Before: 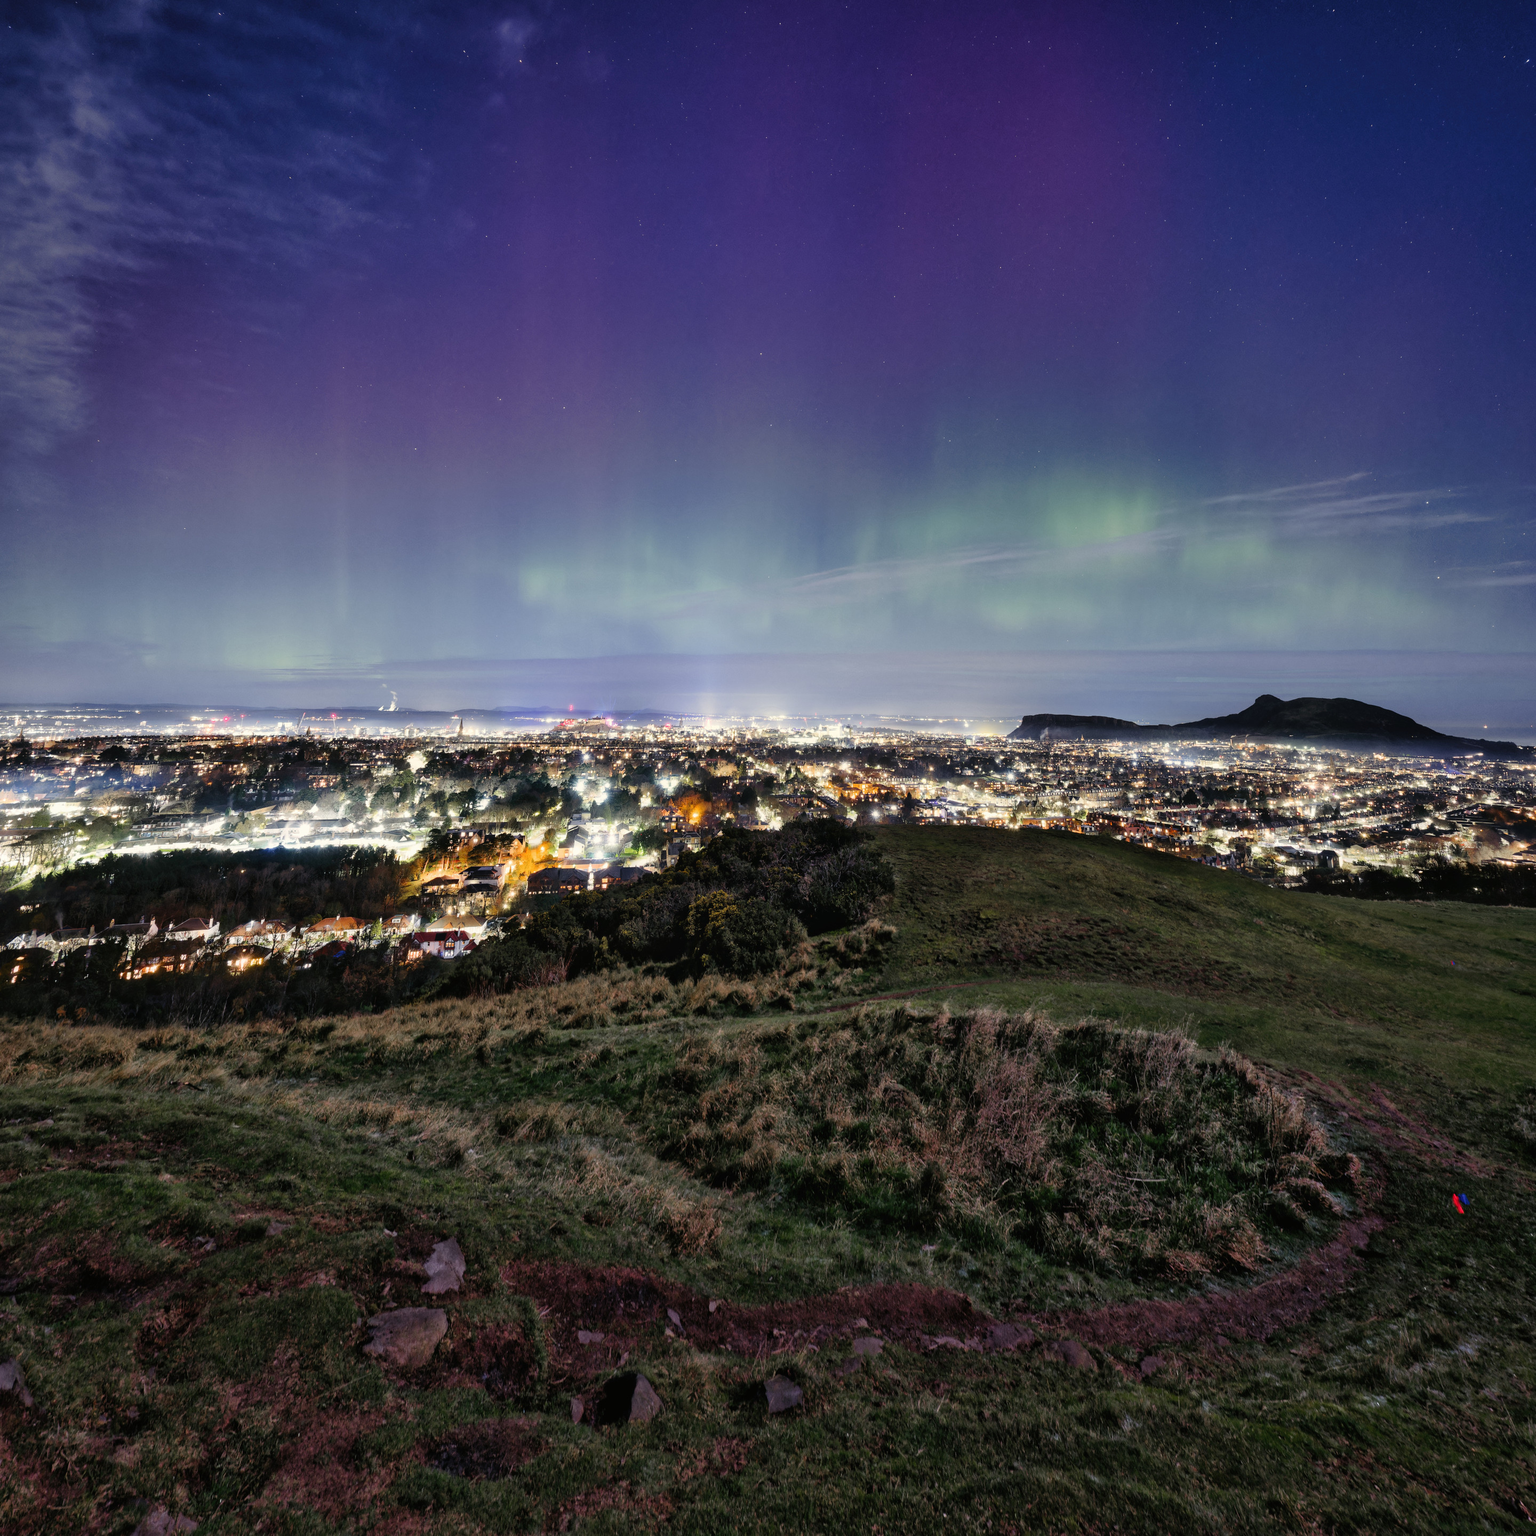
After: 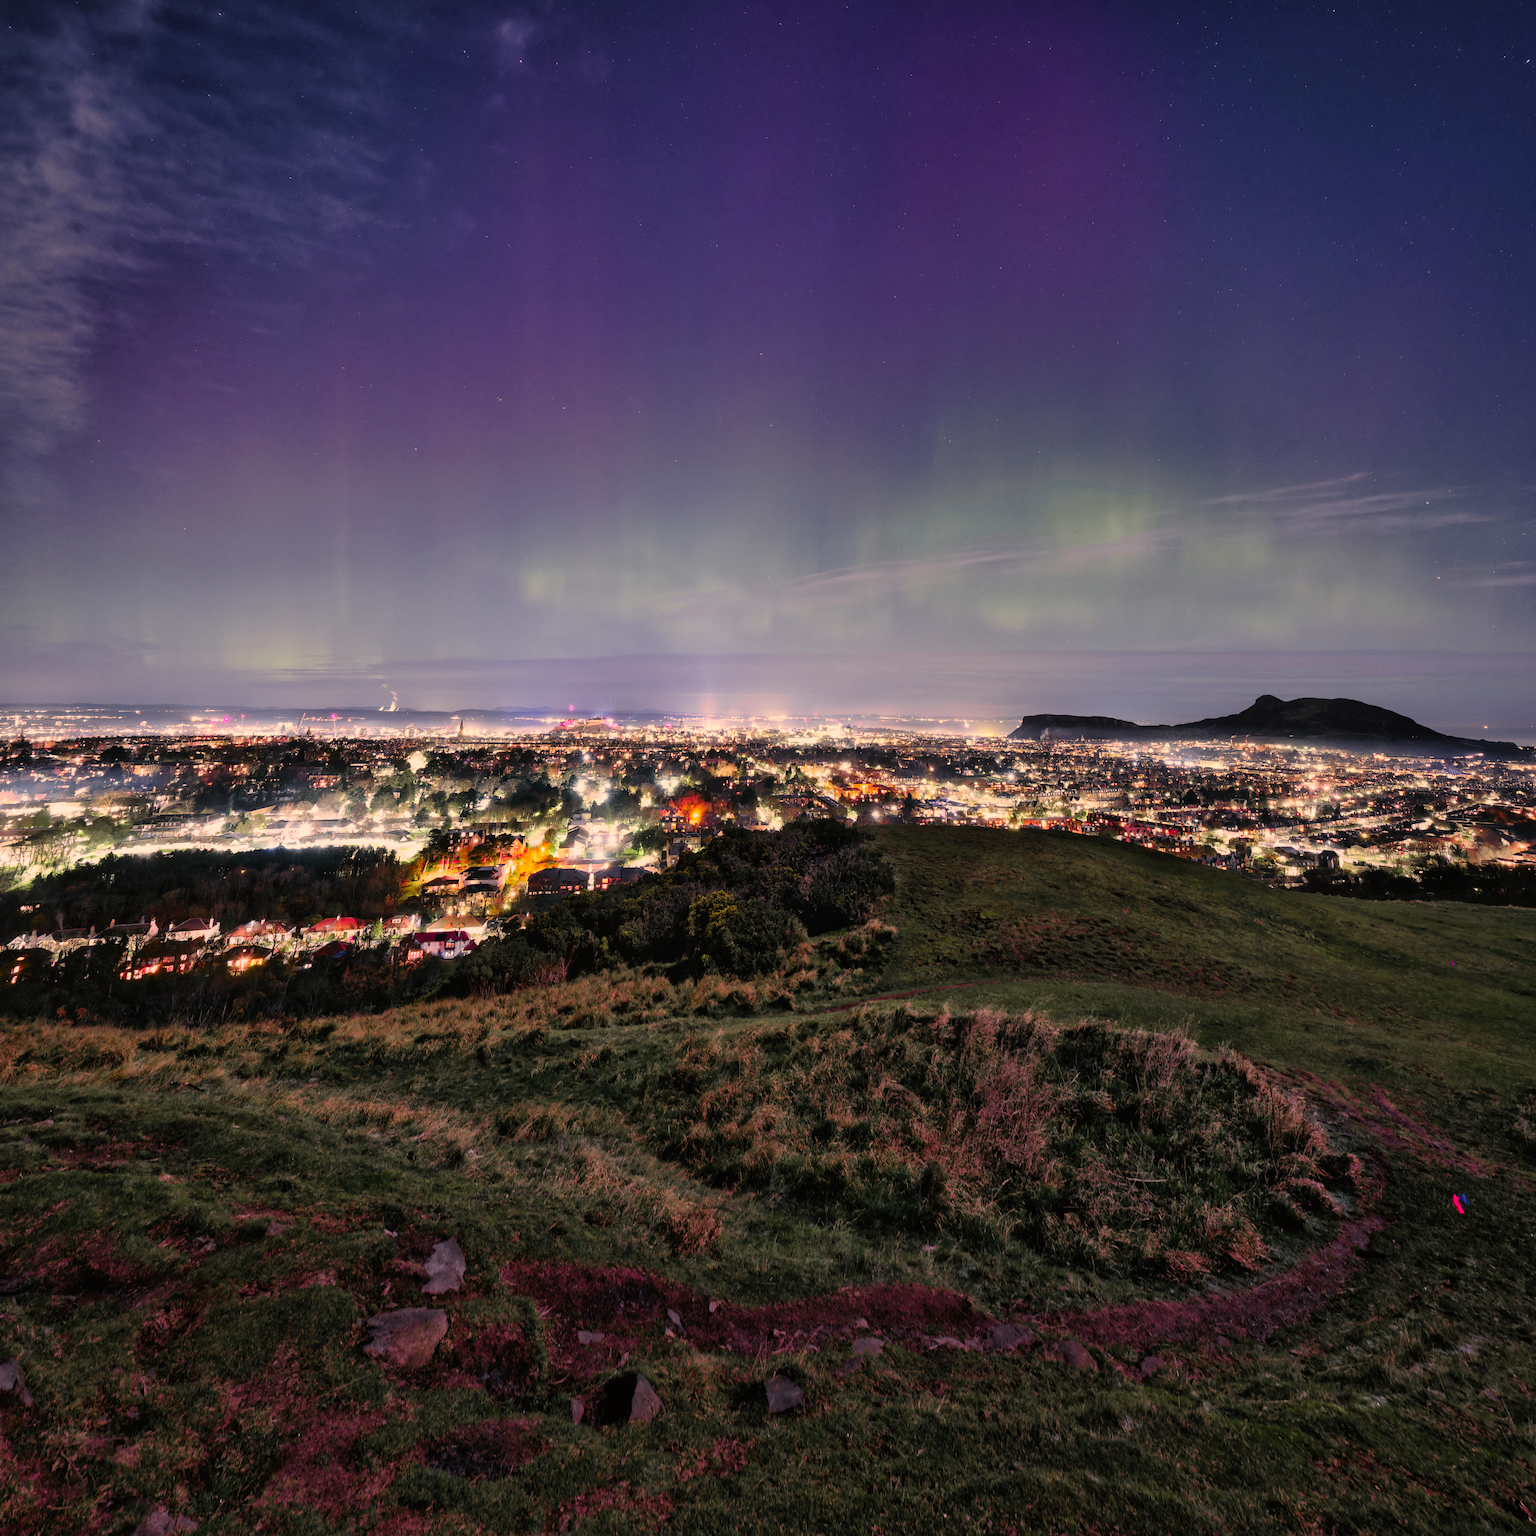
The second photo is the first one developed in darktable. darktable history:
color correction: highlights a* 11.96, highlights b* 11.58
color zones: curves: ch0 [(0, 0.533) (0.126, 0.533) (0.234, 0.533) (0.368, 0.357) (0.5, 0.5) (0.625, 0.5) (0.74, 0.637) (0.875, 0.5)]; ch1 [(0.004, 0.708) (0.129, 0.662) (0.25, 0.5) (0.375, 0.331) (0.496, 0.396) (0.625, 0.649) (0.739, 0.26) (0.875, 0.5) (1, 0.478)]; ch2 [(0, 0.409) (0.132, 0.403) (0.236, 0.558) (0.379, 0.448) (0.5, 0.5) (0.625, 0.5) (0.691, 0.39) (0.875, 0.5)]
exposure: exposure -0.177 EV, compensate highlight preservation false
